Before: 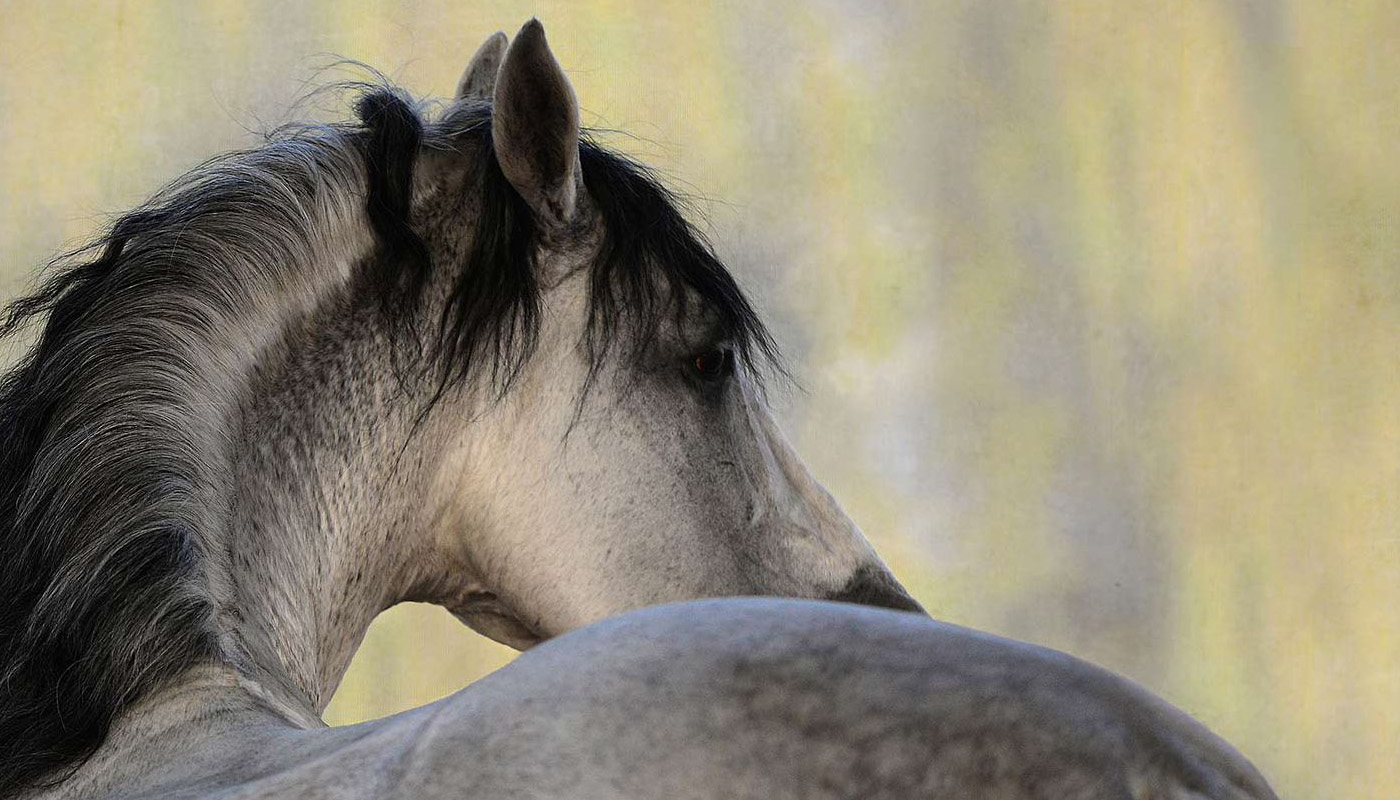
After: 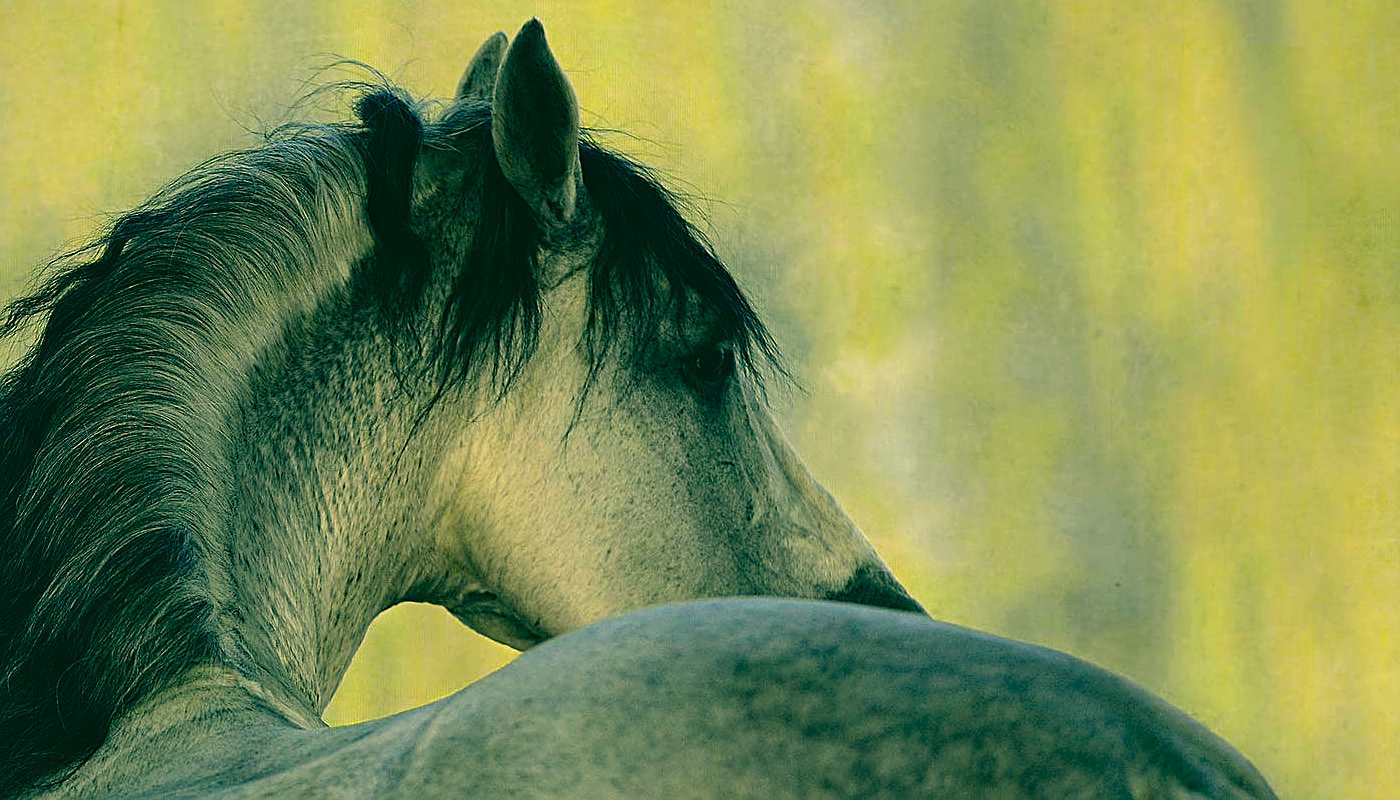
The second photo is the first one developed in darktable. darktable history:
color correction: highlights a* 1.83, highlights b* 34.02, shadows a* -36.68, shadows b* -5.48
haze removal: compatibility mode true, adaptive false
sharpen: on, module defaults
